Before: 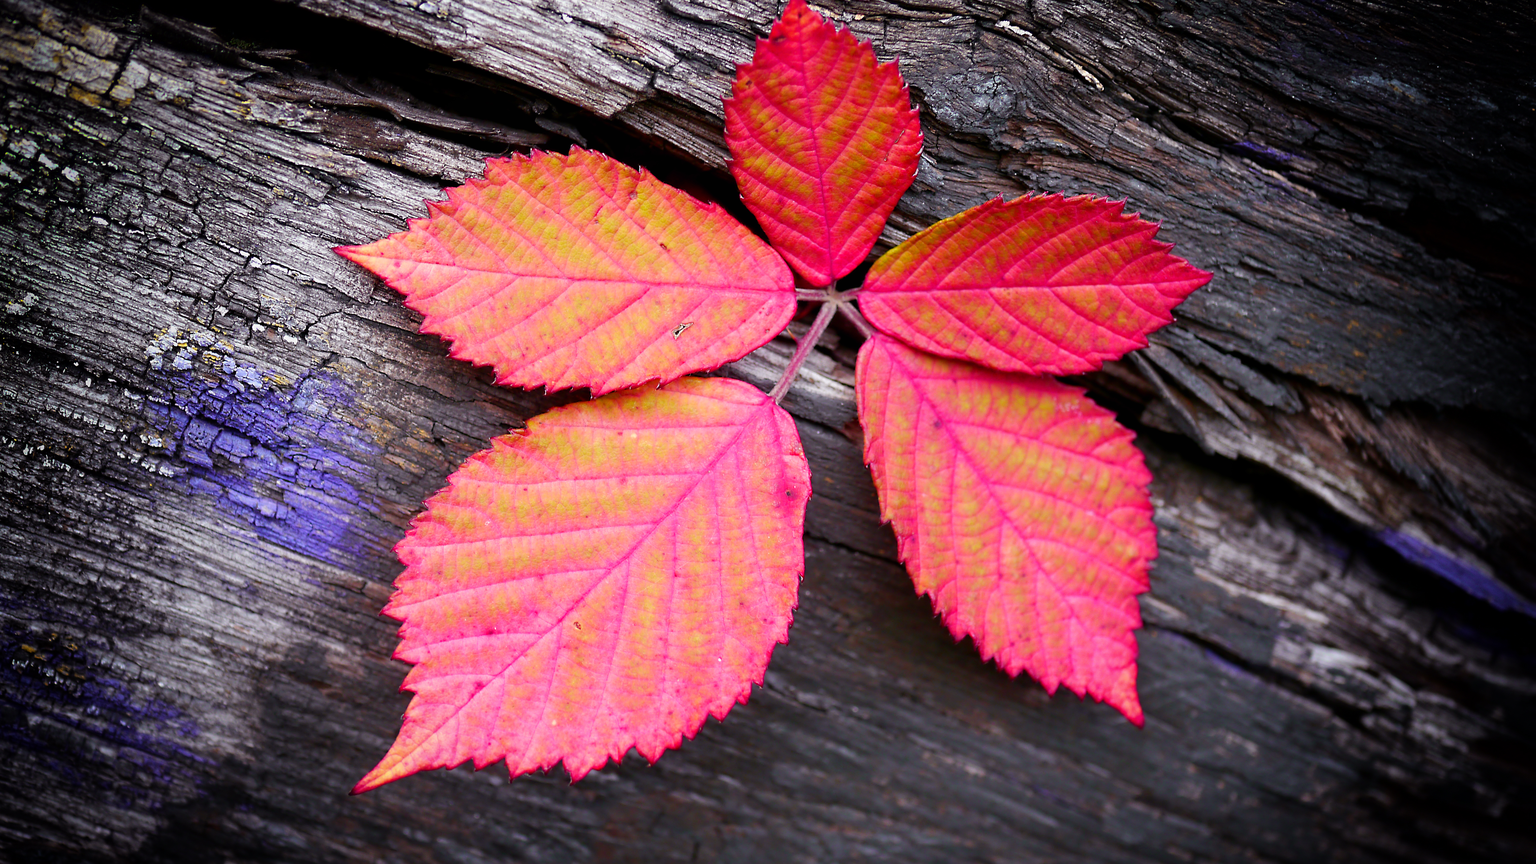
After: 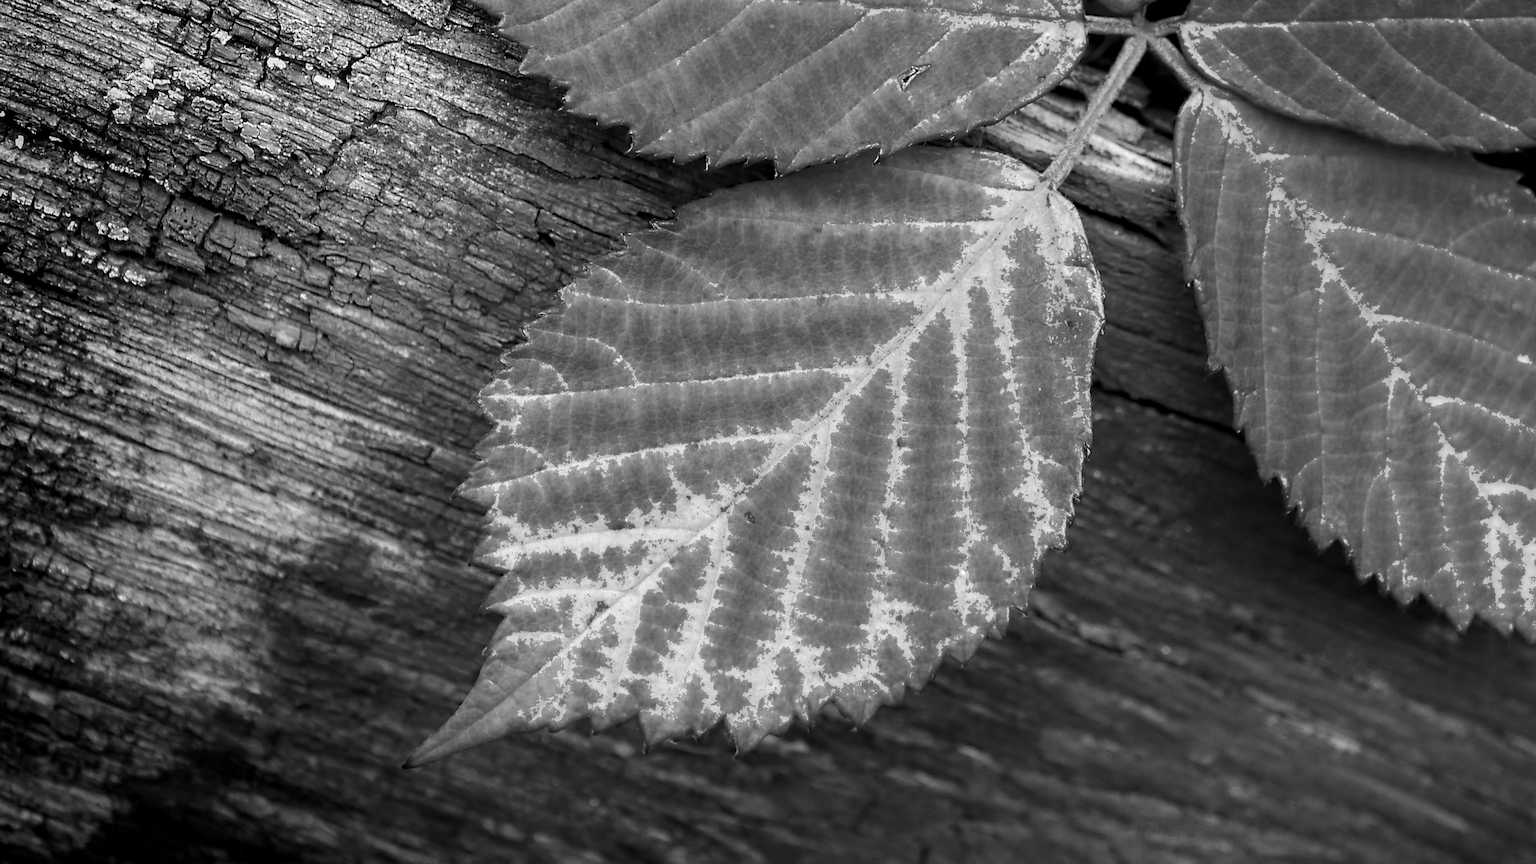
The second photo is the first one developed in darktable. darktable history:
color zones: curves: ch0 [(0.002, 0.429) (0.121, 0.212) (0.198, 0.113) (0.276, 0.344) (0.331, 0.541) (0.41, 0.56) (0.482, 0.289) (0.619, 0.227) (0.721, 0.18) (0.821, 0.435) (0.928, 0.555) (1, 0.587)]; ch1 [(0, 0) (0.143, 0) (0.286, 0) (0.429, 0) (0.571, 0) (0.714, 0) (0.857, 0)]
crop and rotate: angle -0.82°, left 3.85%, top 31.828%, right 27.992%
local contrast: on, module defaults
